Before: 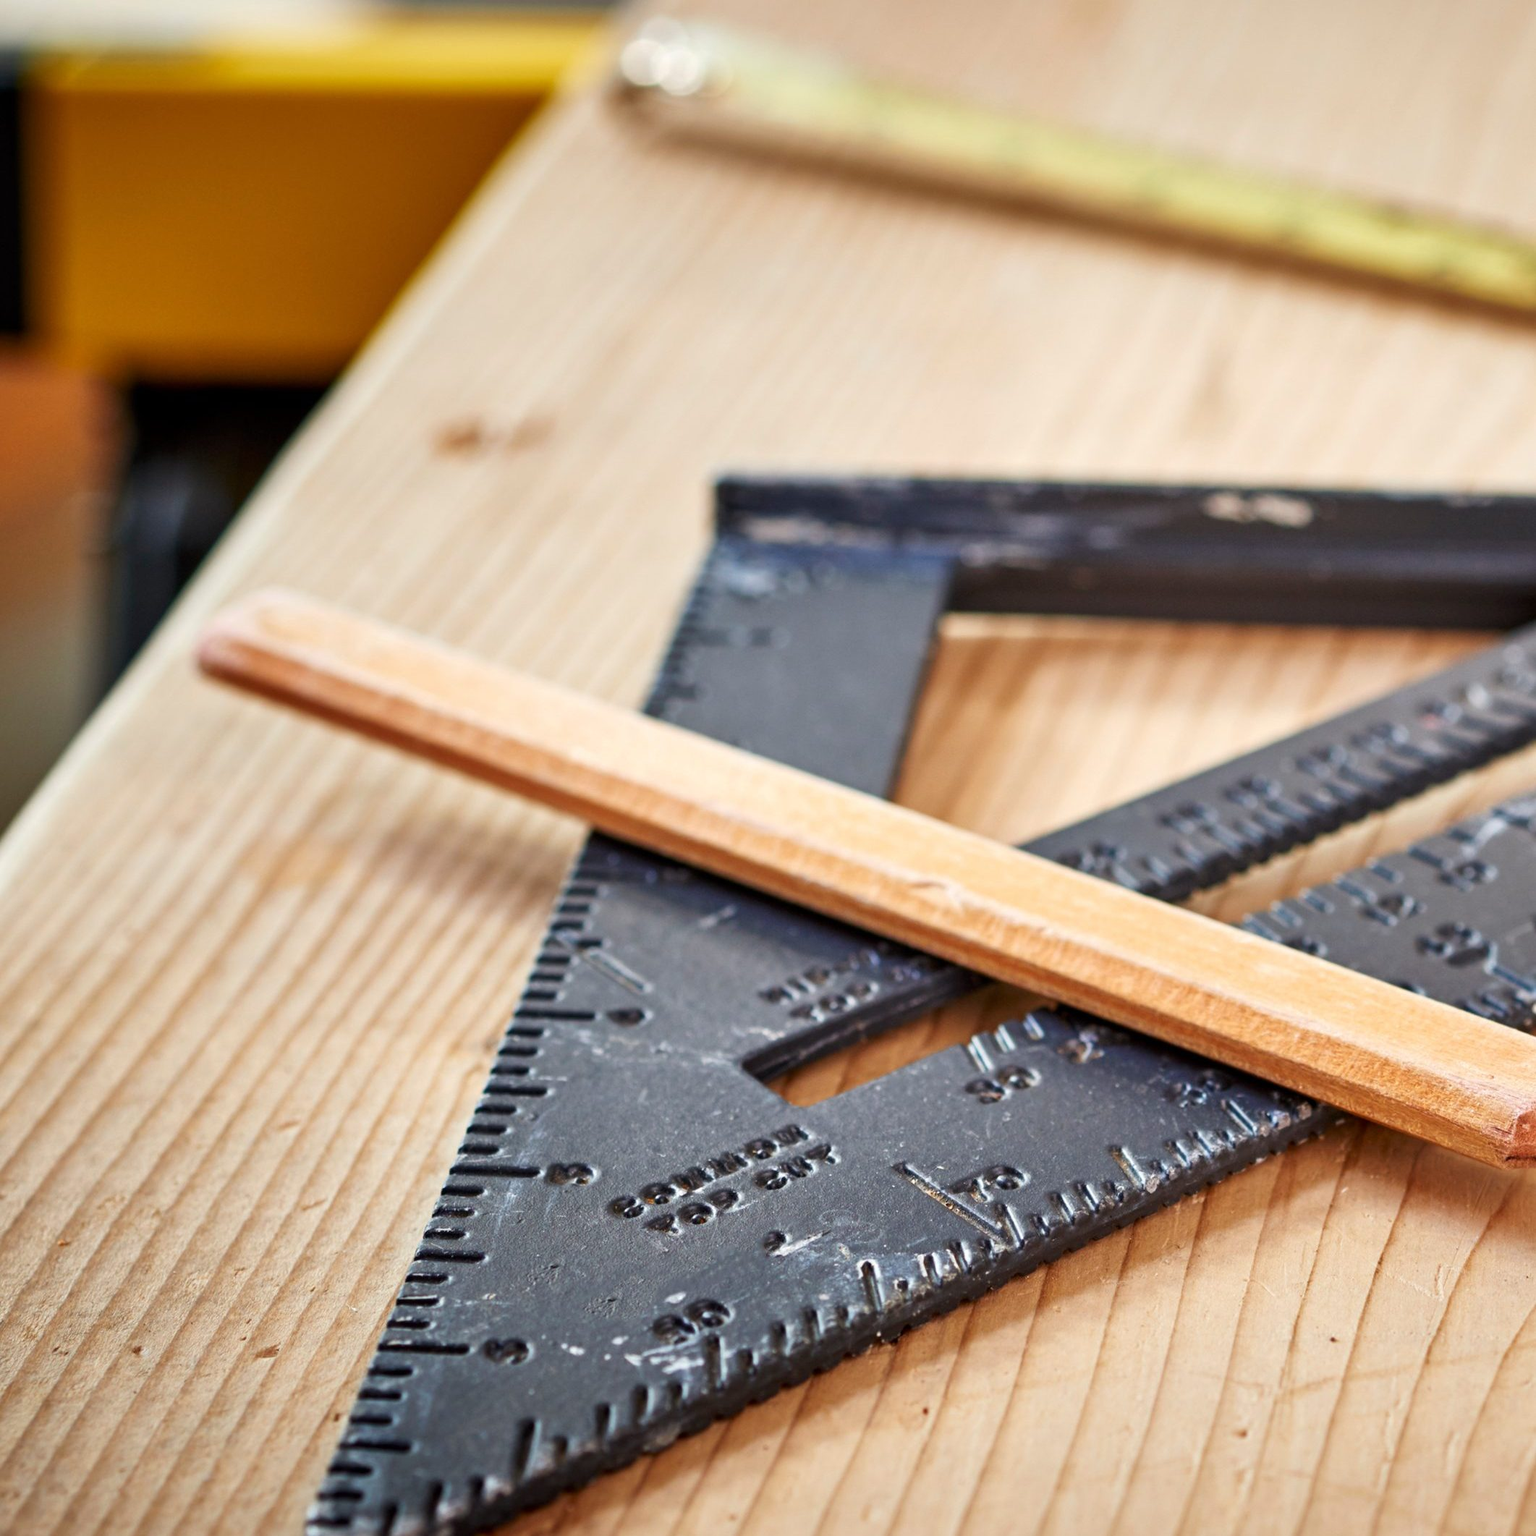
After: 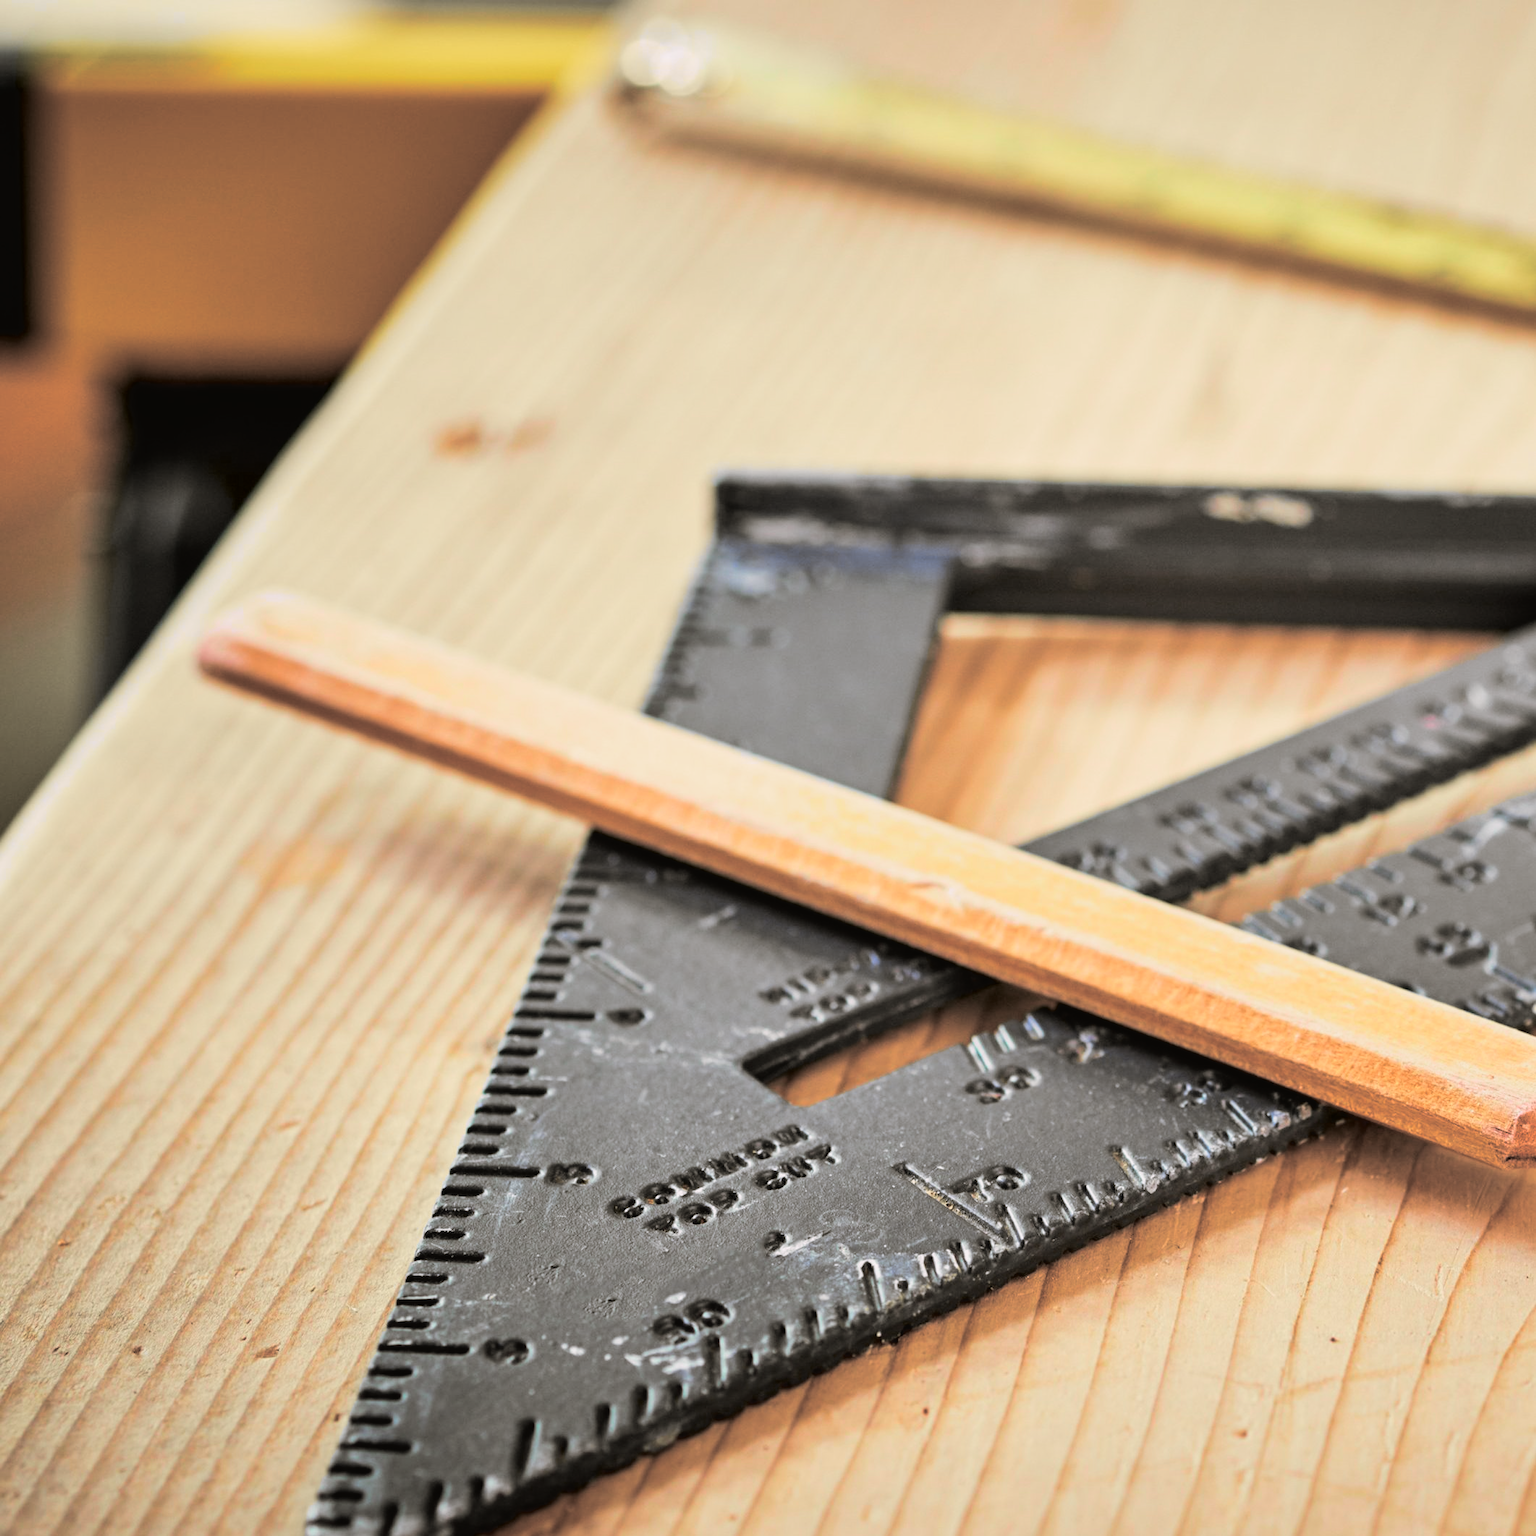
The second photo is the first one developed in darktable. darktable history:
tone curve: curves: ch0 [(0, 0.019) (0.066, 0.043) (0.189, 0.182) (0.368, 0.407) (0.501, 0.564) (0.677, 0.729) (0.851, 0.861) (0.997, 0.959)]; ch1 [(0, 0) (0.187, 0.121) (0.388, 0.346) (0.437, 0.409) (0.474, 0.472) (0.499, 0.501) (0.514, 0.507) (0.548, 0.557) (0.653, 0.663) (0.812, 0.856) (1, 1)]; ch2 [(0, 0) (0.246, 0.214) (0.421, 0.427) (0.459, 0.484) (0.5, 0.504) (0.518, 0.516) (0.529, 0.548) (0.56, 0.576) (0.607, 0.63) (0.744, 0.734) (0.867, 0.821) (0.993, 0.889)], color space Lab, independent channels, preserve colors none
split-toning: shadows › hue 46.8°, shadows › saturation 0.17, highlights › hue 316.8°, highlights › saturation 0.27, balance -51.82
